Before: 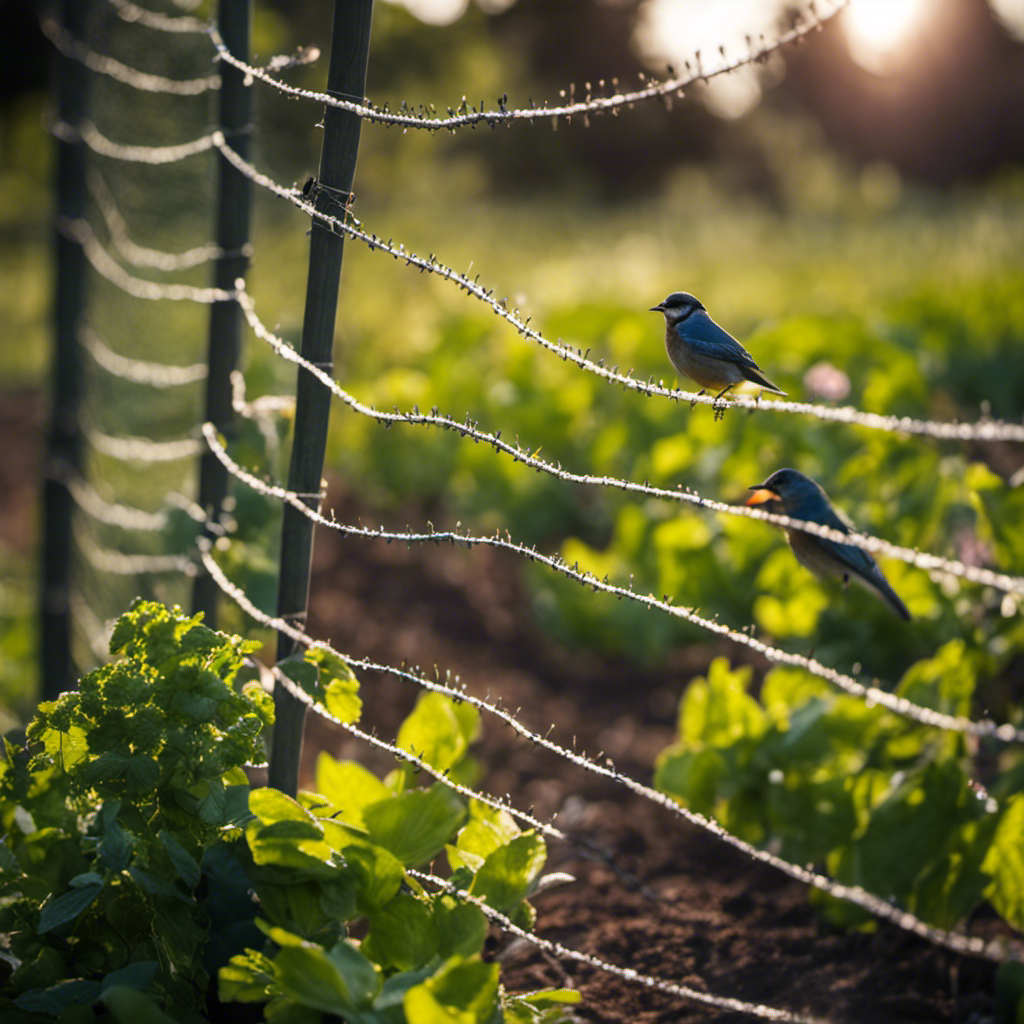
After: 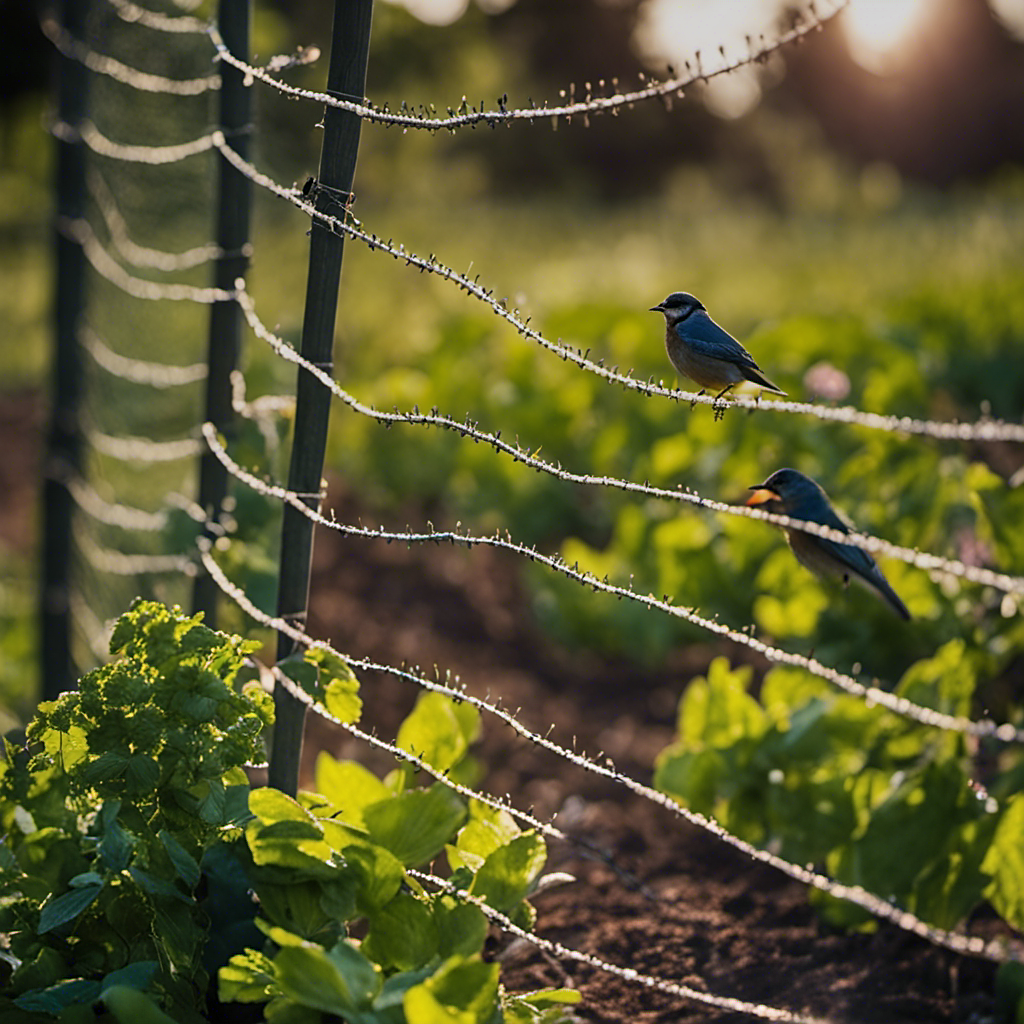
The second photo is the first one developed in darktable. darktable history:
velvia: strength 17%
shadows and highlights: highlights color adjustment 0%, soften with gaussian
graduated density: rotation 5.63°, offset 76.9
sharpen: on, module defaults
